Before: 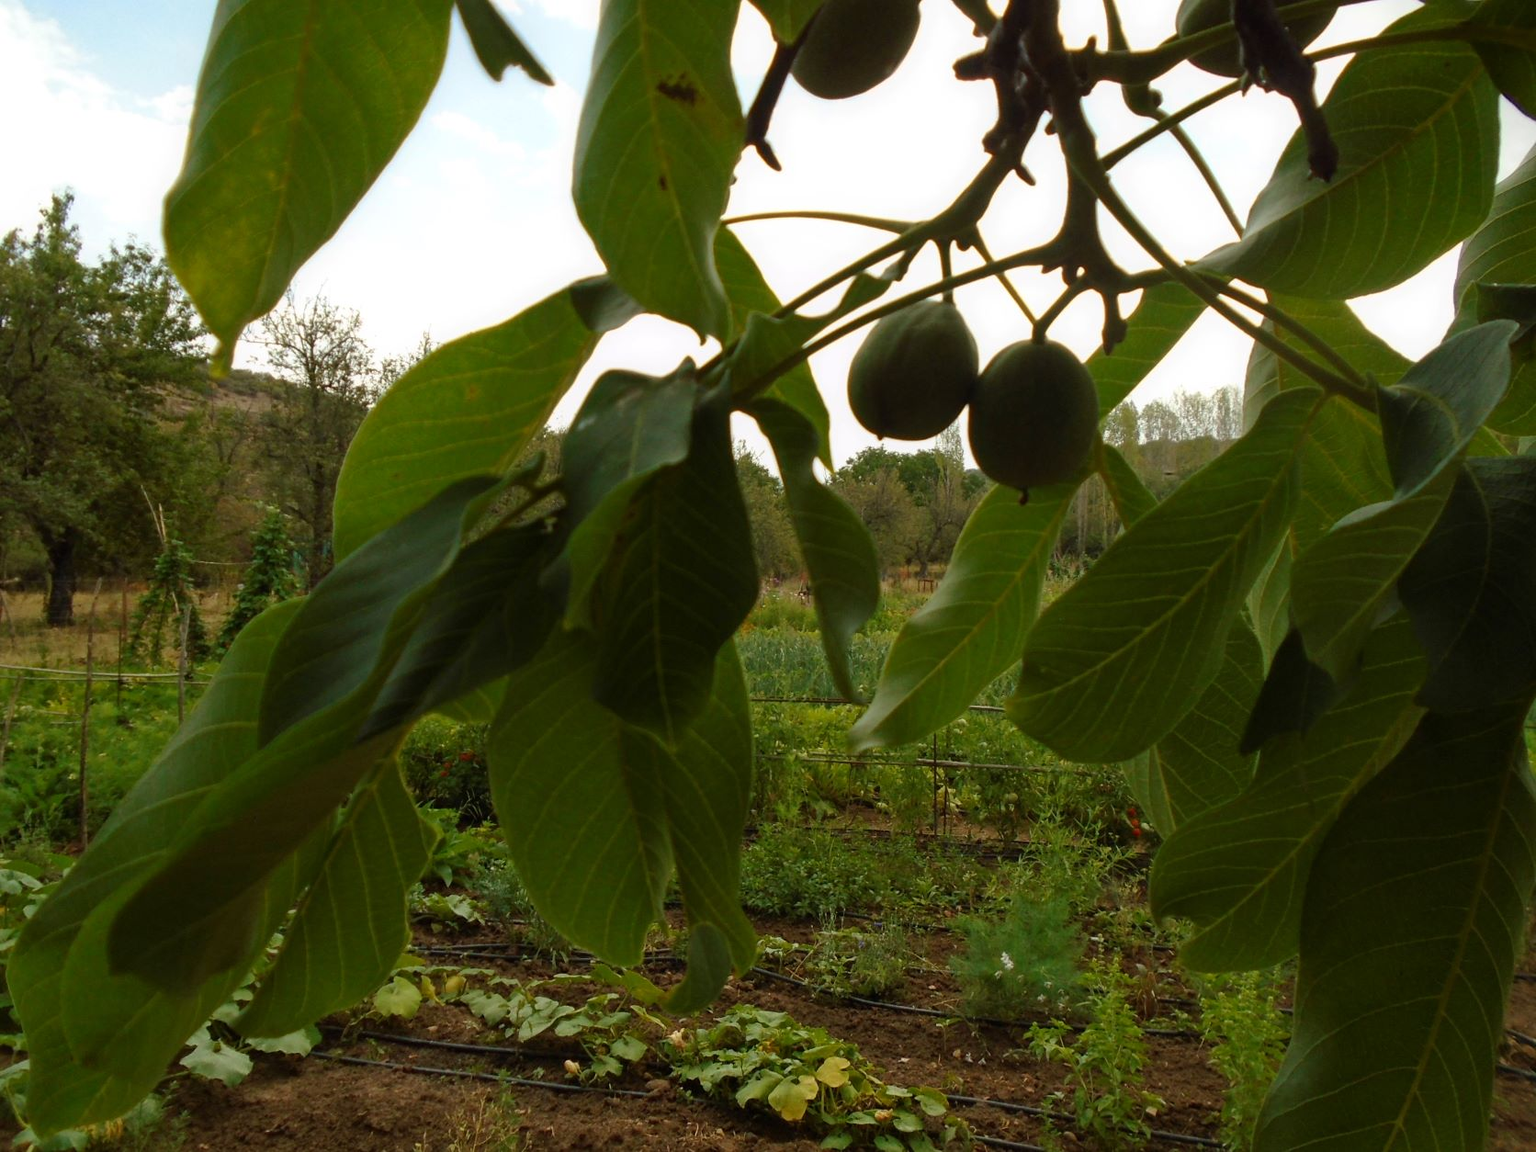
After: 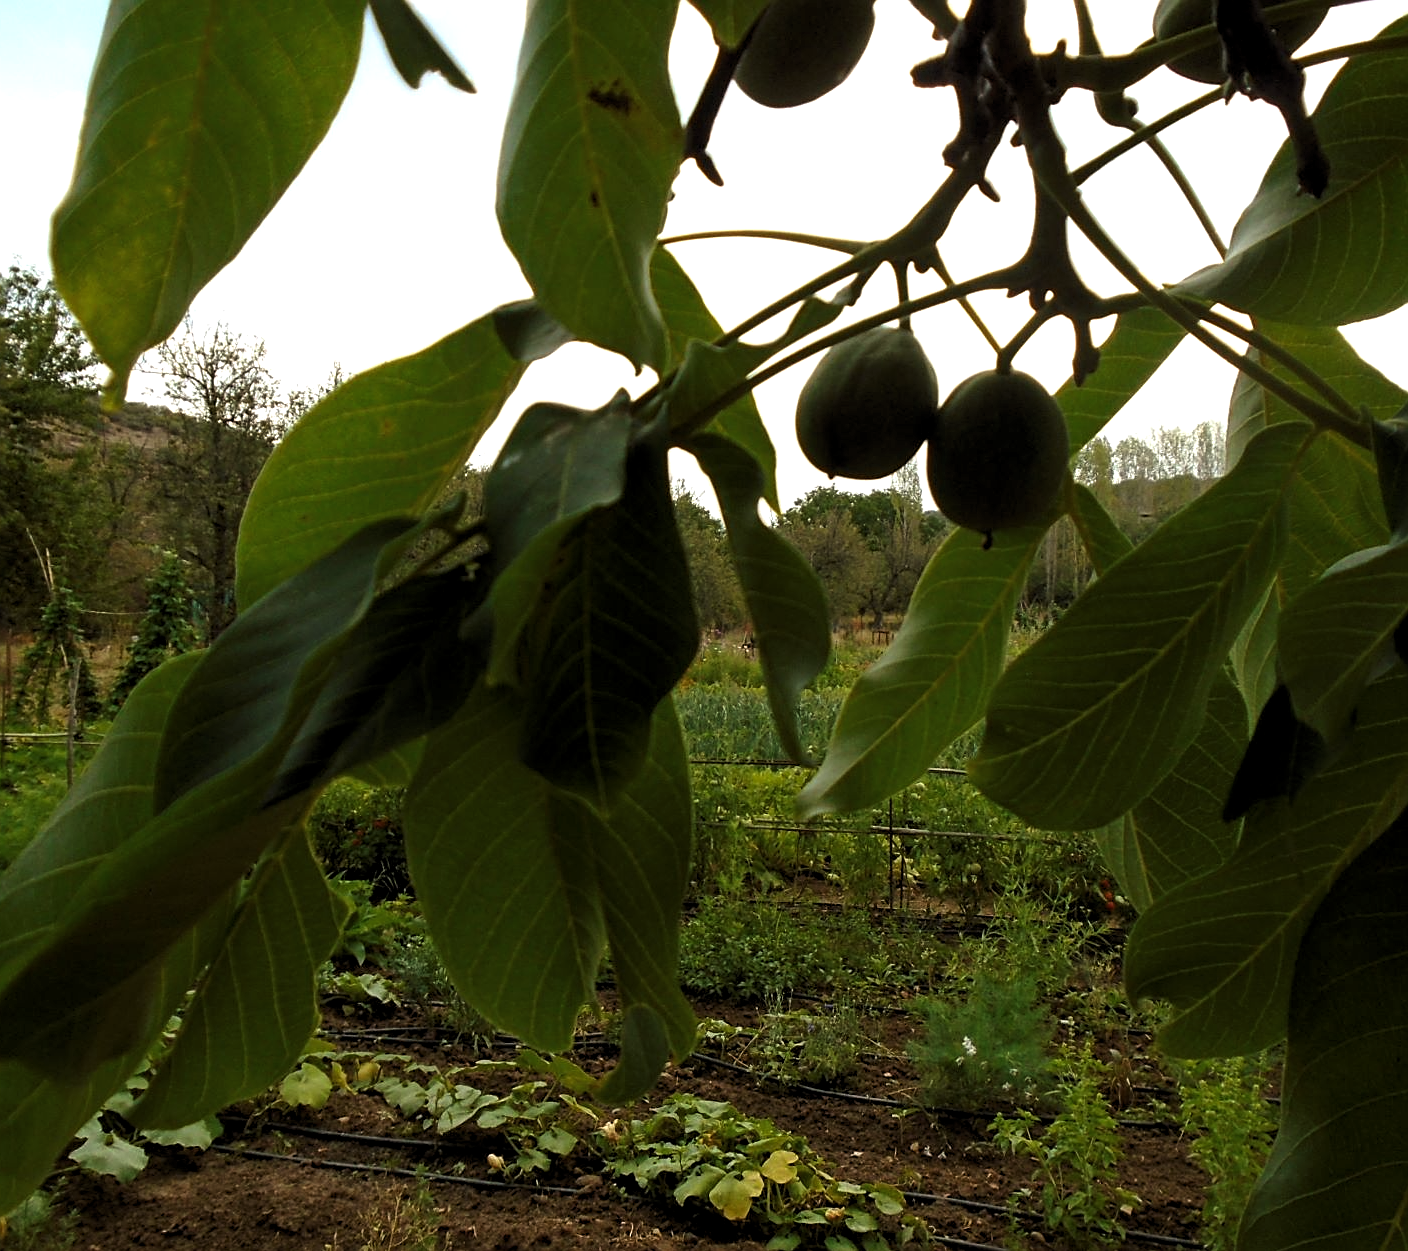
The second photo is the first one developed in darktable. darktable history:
sharpen: on, module defaults
crop: left 7.598%, right 7.873%
levels: levels [0.052, 0.496, 0.908]
